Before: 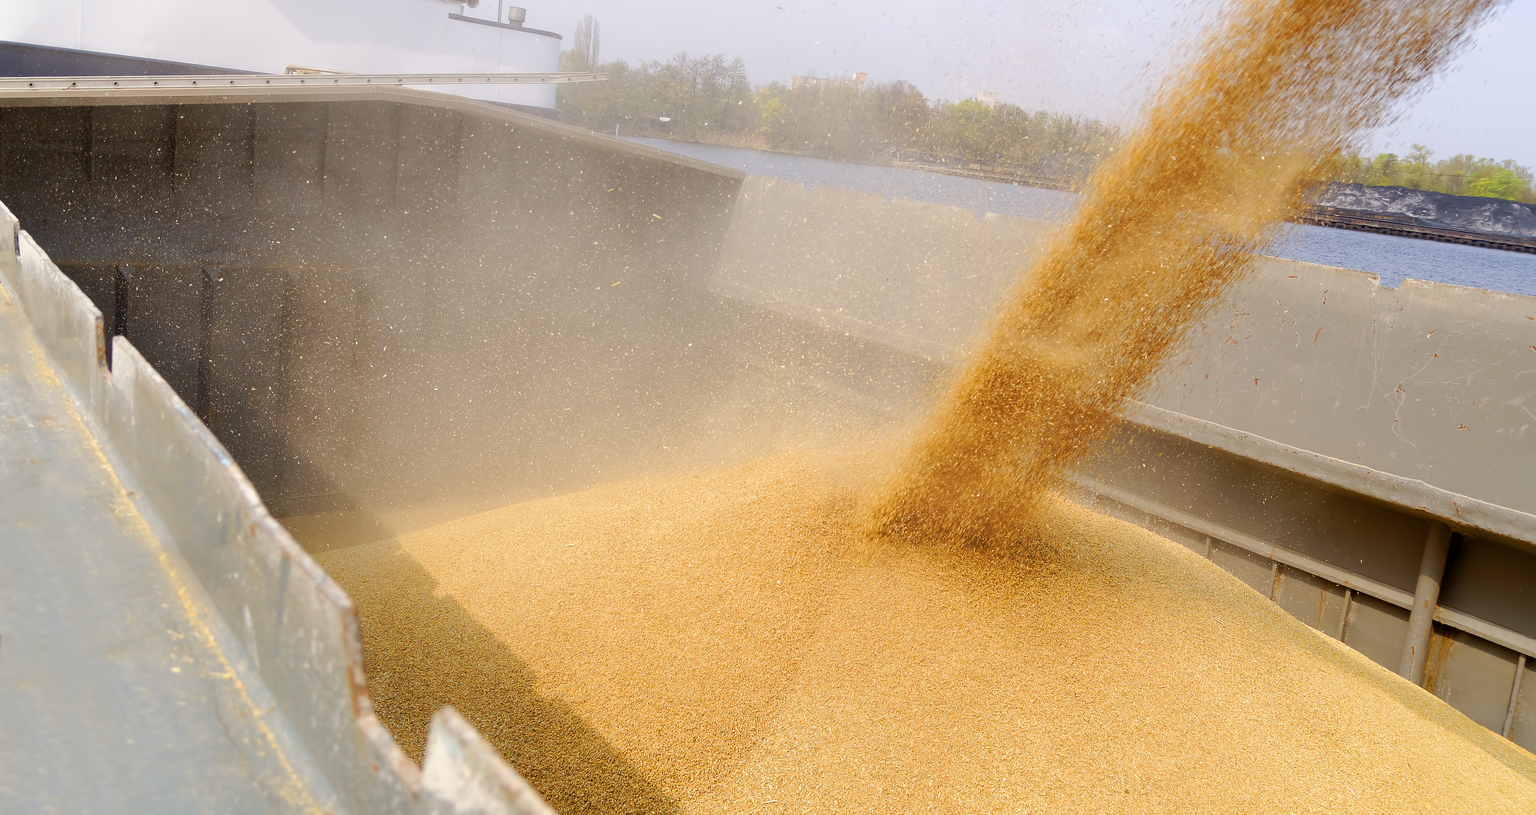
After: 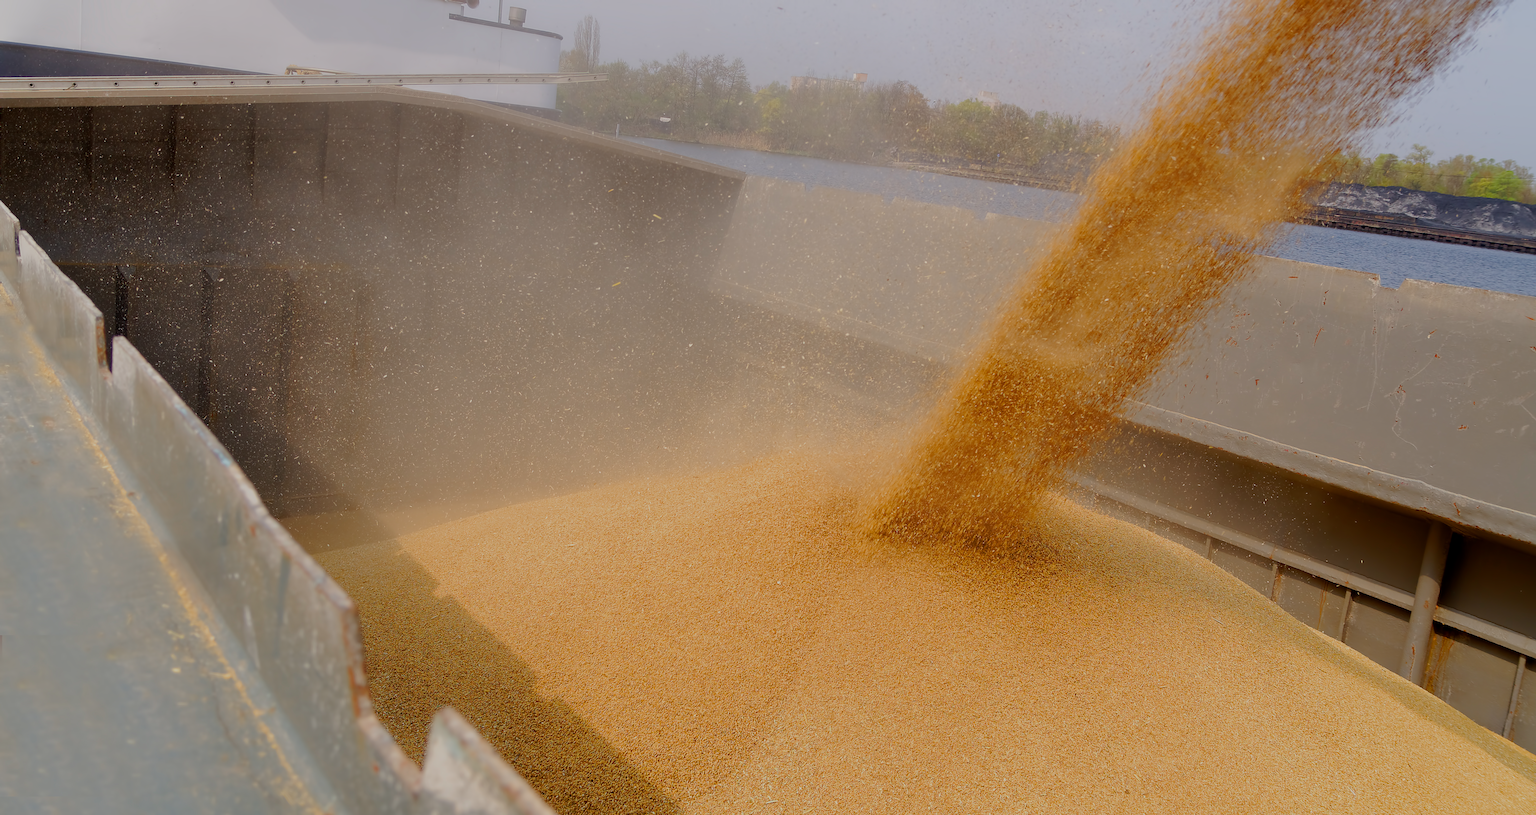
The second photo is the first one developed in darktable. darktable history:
exposure: black level correction 0, exposure -0.843 EV, compensate highlight preservation false
